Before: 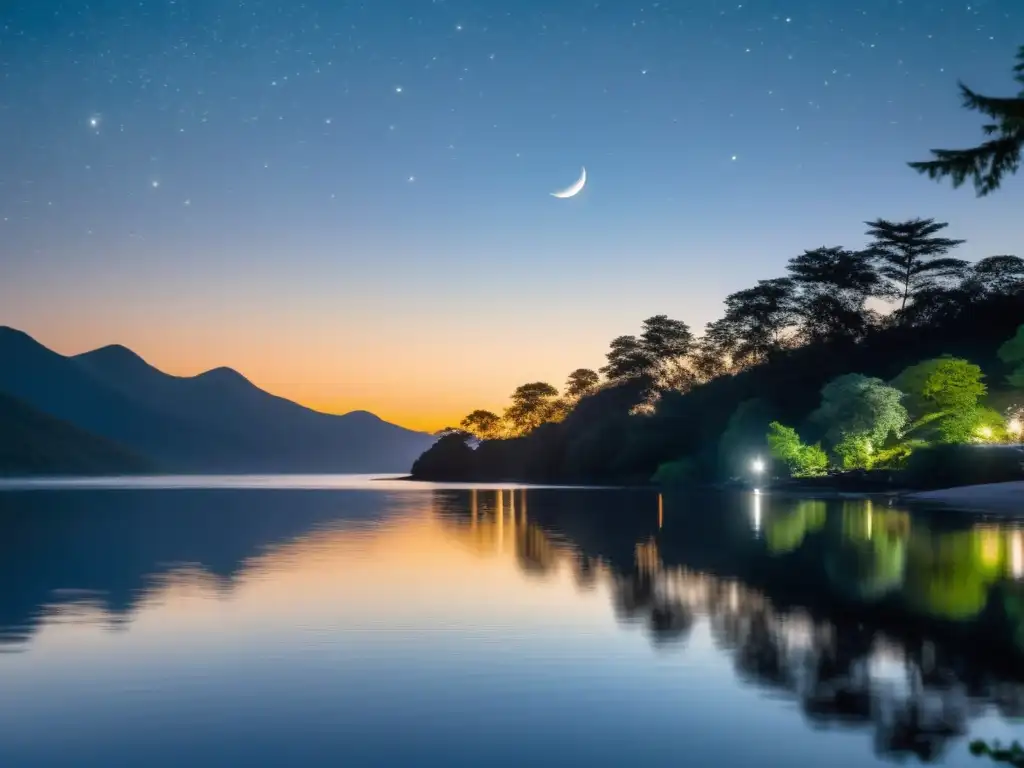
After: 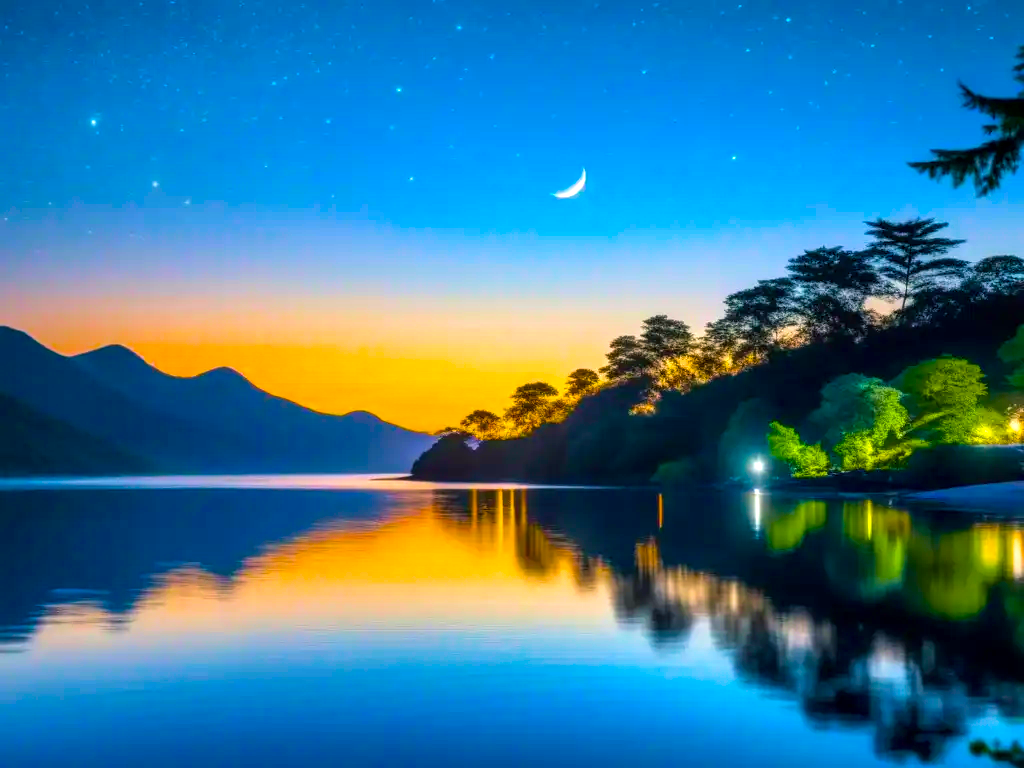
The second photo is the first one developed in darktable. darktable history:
levels: levels [0, 0.476, 0.951]
color balance rgb: shadows lift › chroma 2.012%, shadows lift › hue 220.23°, linear chroma grading › shadows 17.383%, linear chroma grading › highlights 60.224%, linear chroma grading › global chroma 49.681%, perceptual saturation grading › global saturation 30.896%
velvia: on, module defaults
local contrast: on, module defaults
